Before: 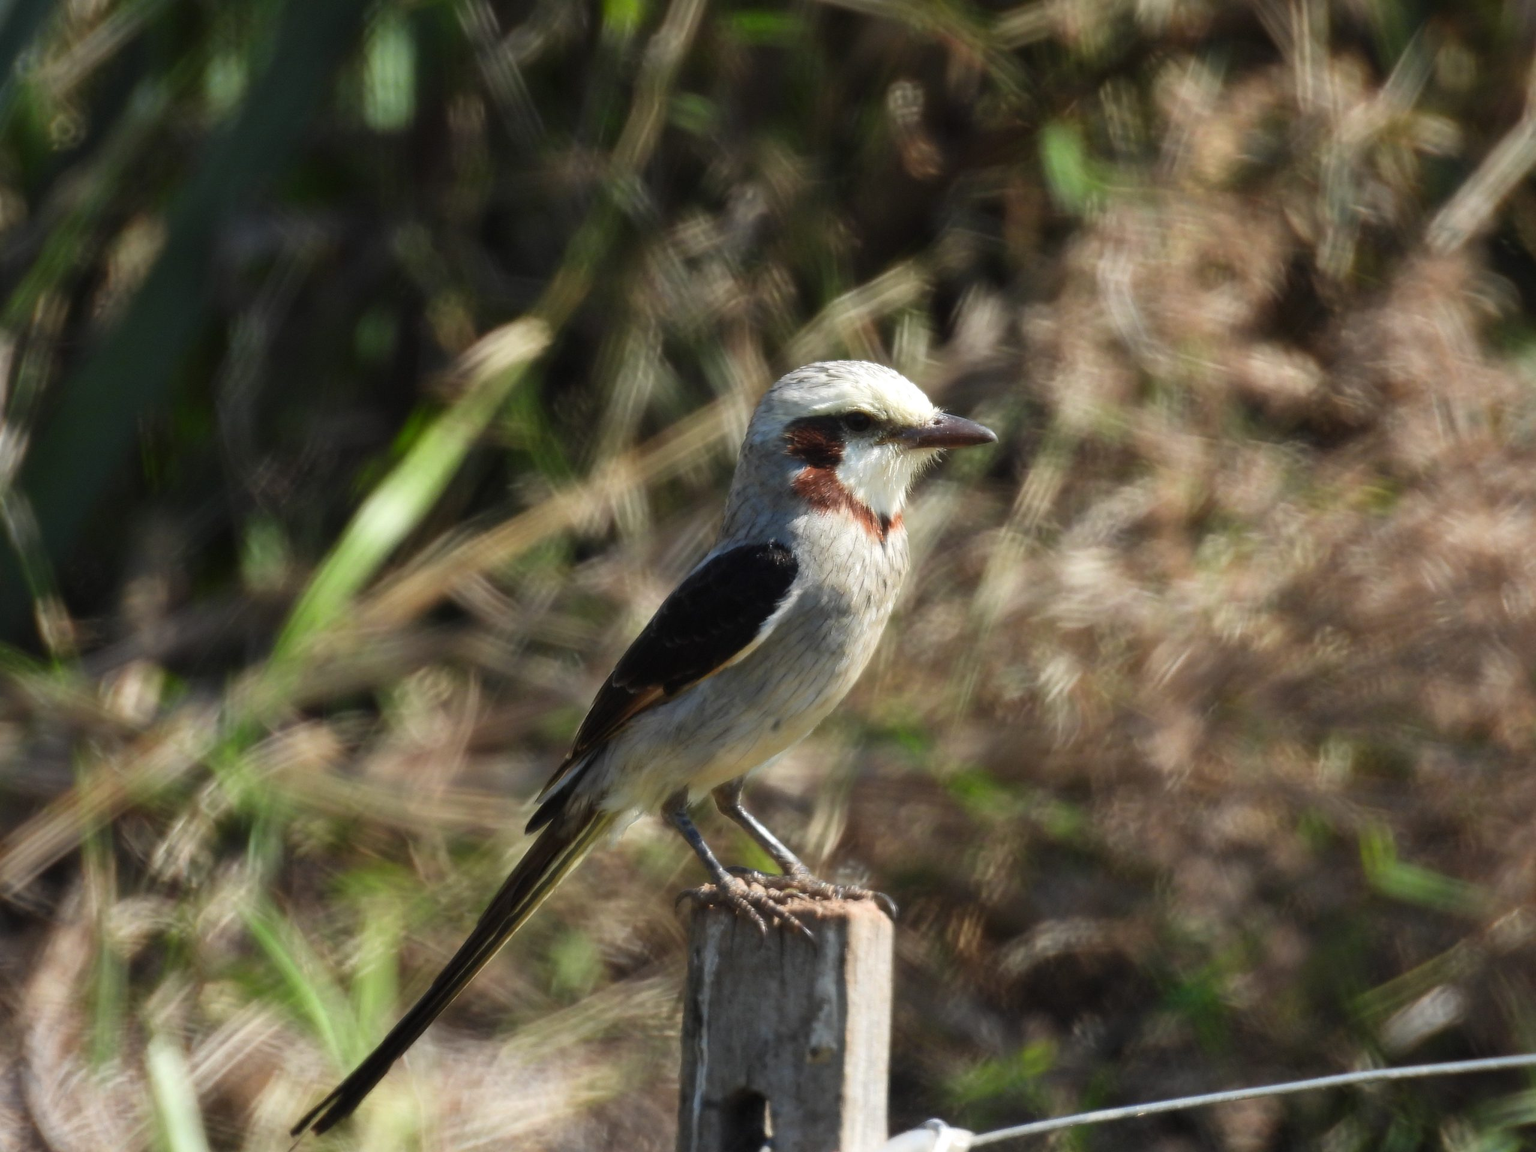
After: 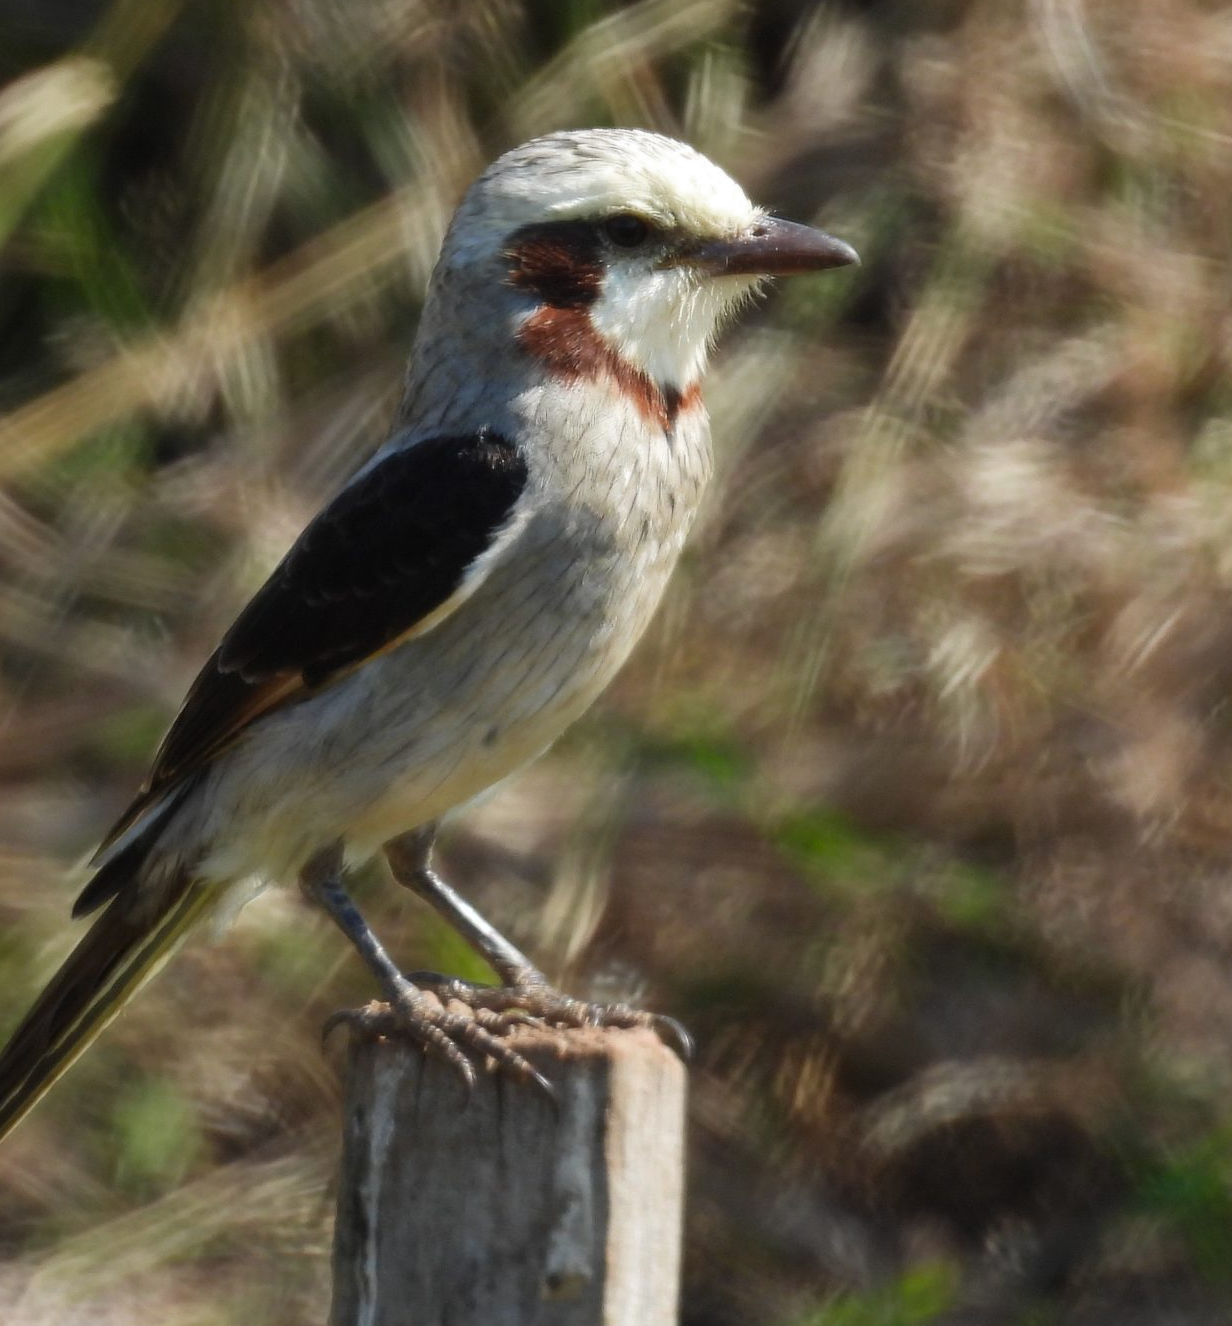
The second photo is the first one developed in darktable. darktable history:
color zones: curves: ch0 [(0.27, 0.396) (0.563, 0.504) (0.75, 0.5) (0.787, 0.307)]
crop: left 31.405%, top 24.59%, right 20.469%, bottom 6.309%
